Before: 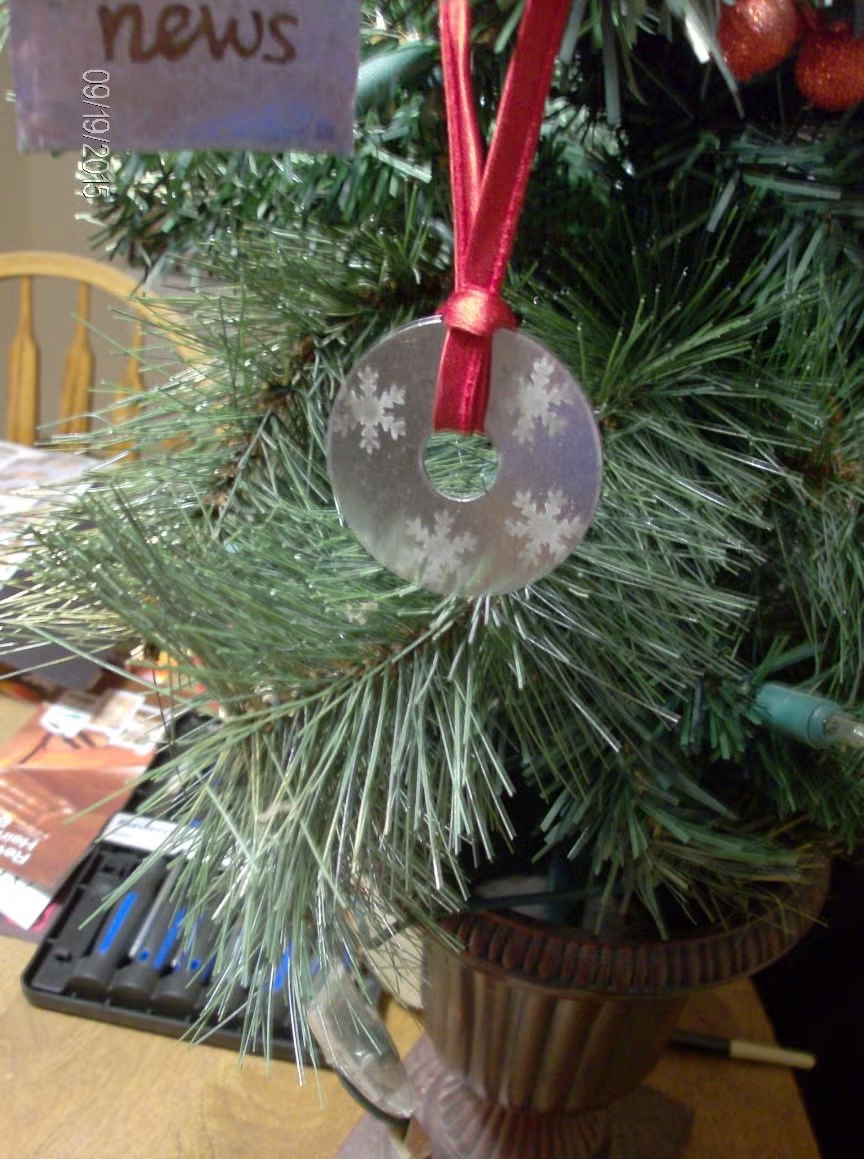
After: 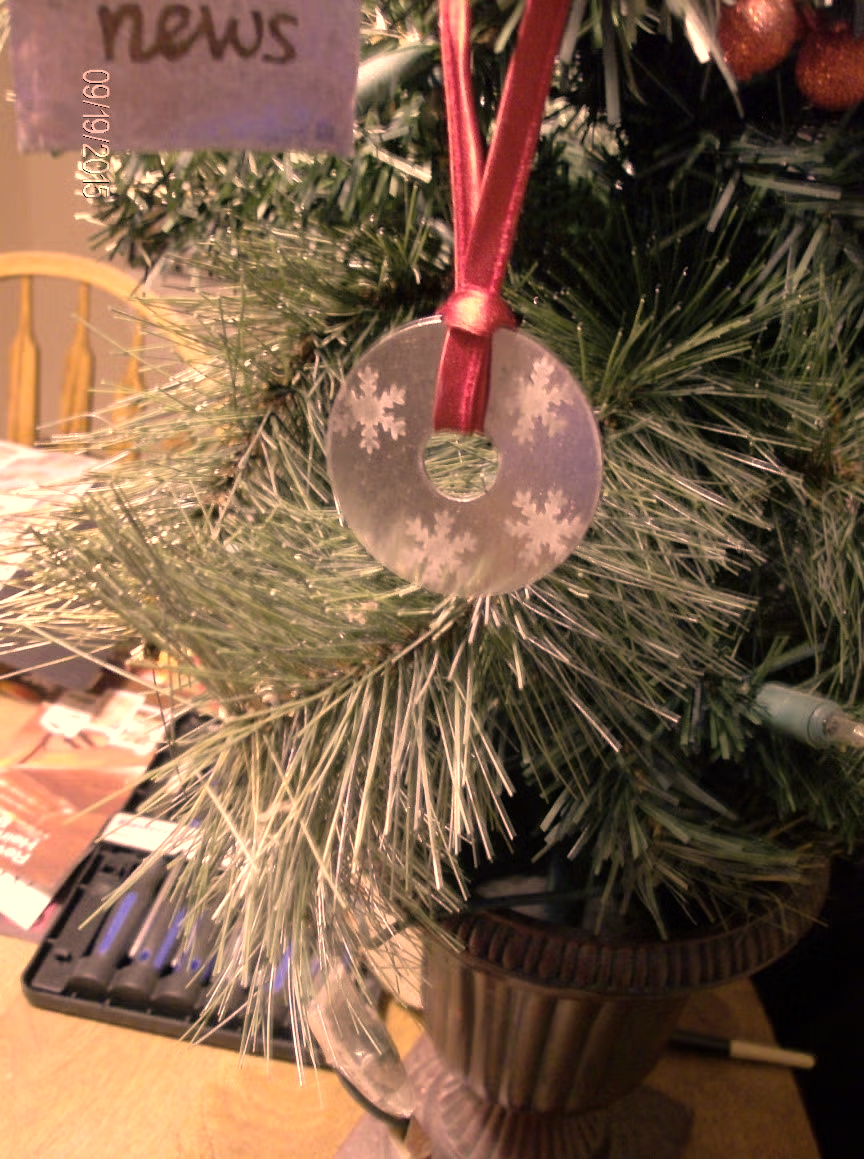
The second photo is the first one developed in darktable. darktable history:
tone equalizer: -8 EV -0.443 EV, -7 EV -0.385 EV, -6 EV -0.361 EV, -5 EV -0.257 EV, -3 EV 0.246 EV, -2 EV 0.343 EV, -1 EV 0.413 EV, +0 EV 0.399 EV
color correction: highlights a* 39.21, highlights b* 39.97, saturation 0.685
